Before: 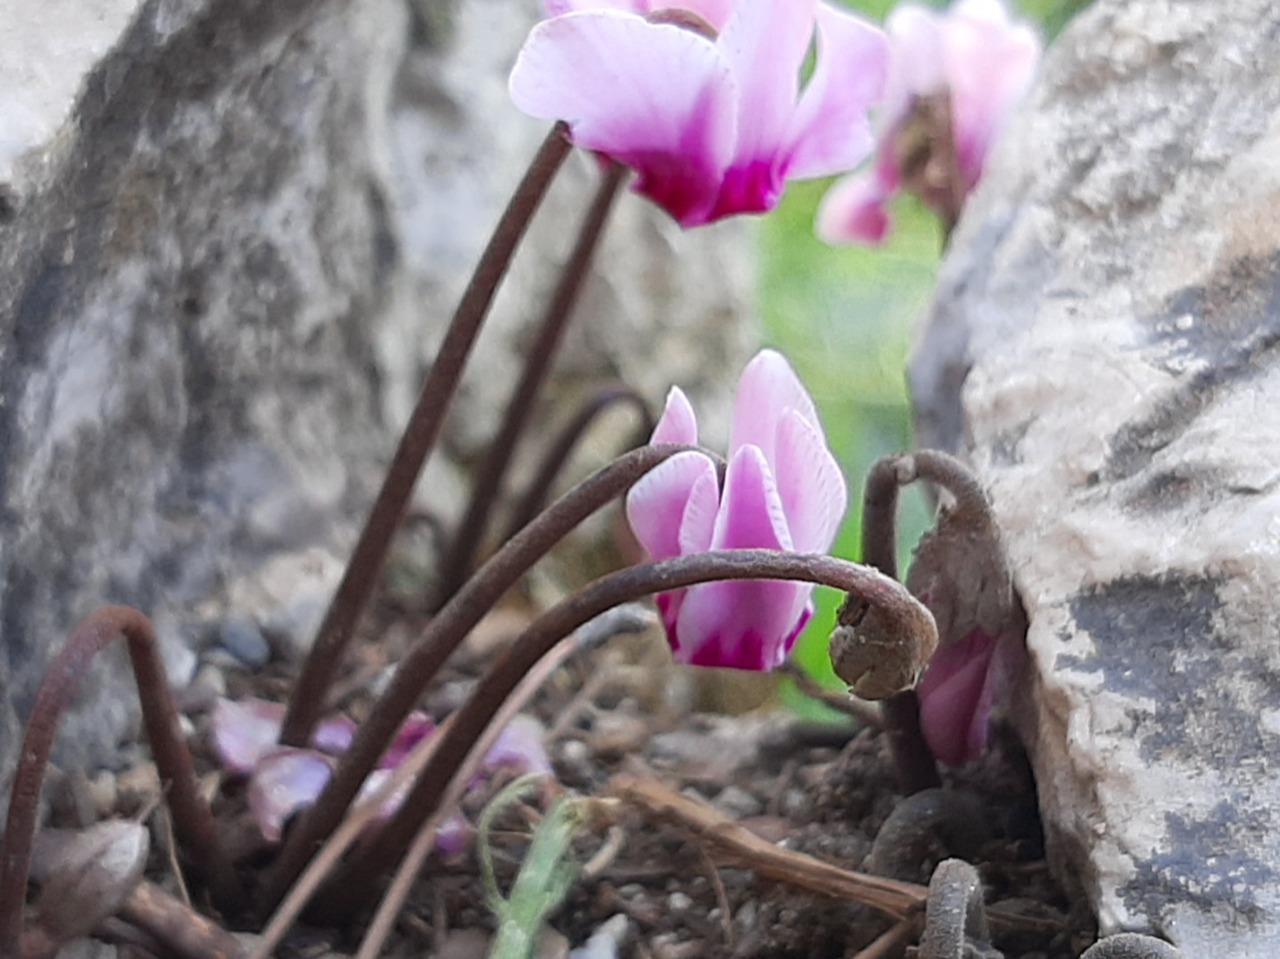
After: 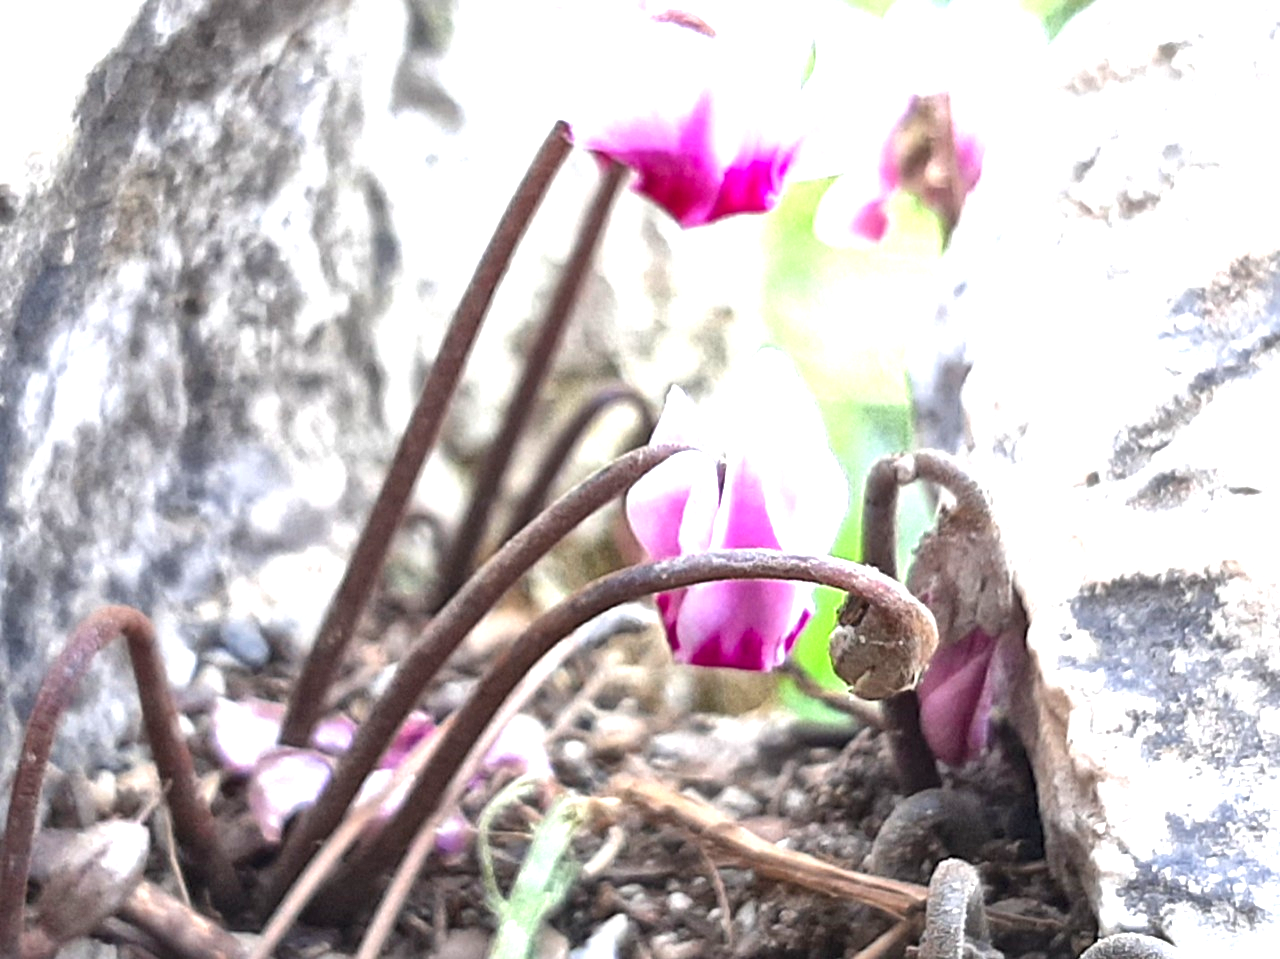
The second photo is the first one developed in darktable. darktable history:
exposure: black level correction 0, exposure 1.45 EV, compensate exposure bias true, compensate highlight preservation false
local contrast: mode bilateral grid, contrast 20, coarseness 19, detail 163%, midtone range 0.2
